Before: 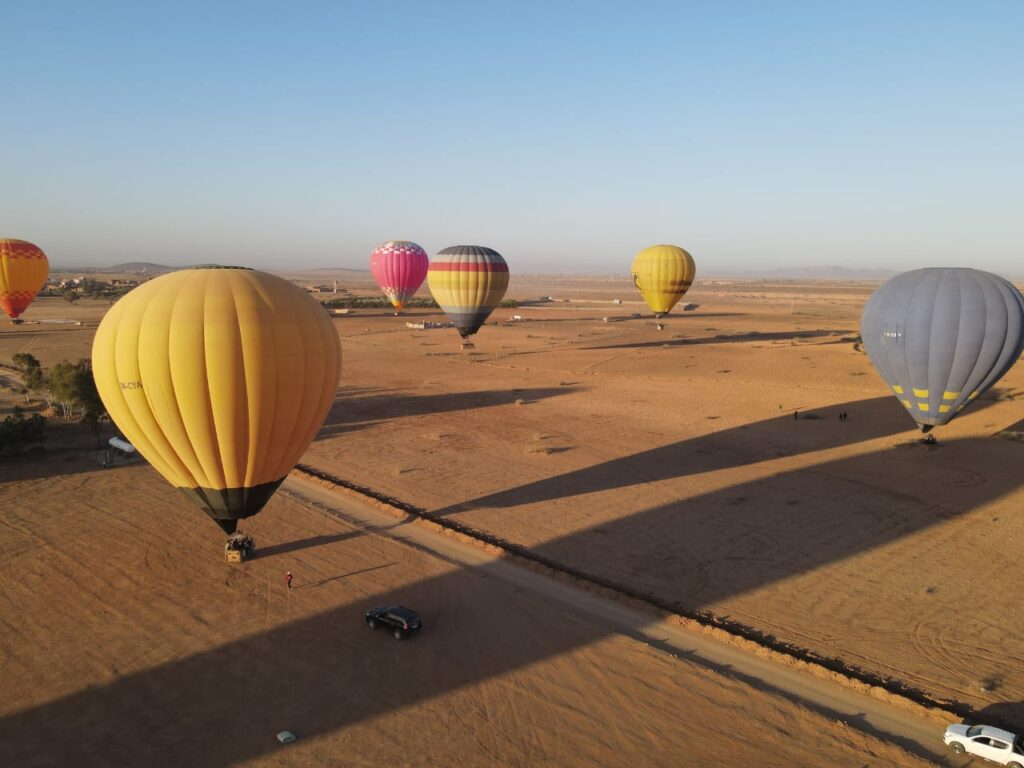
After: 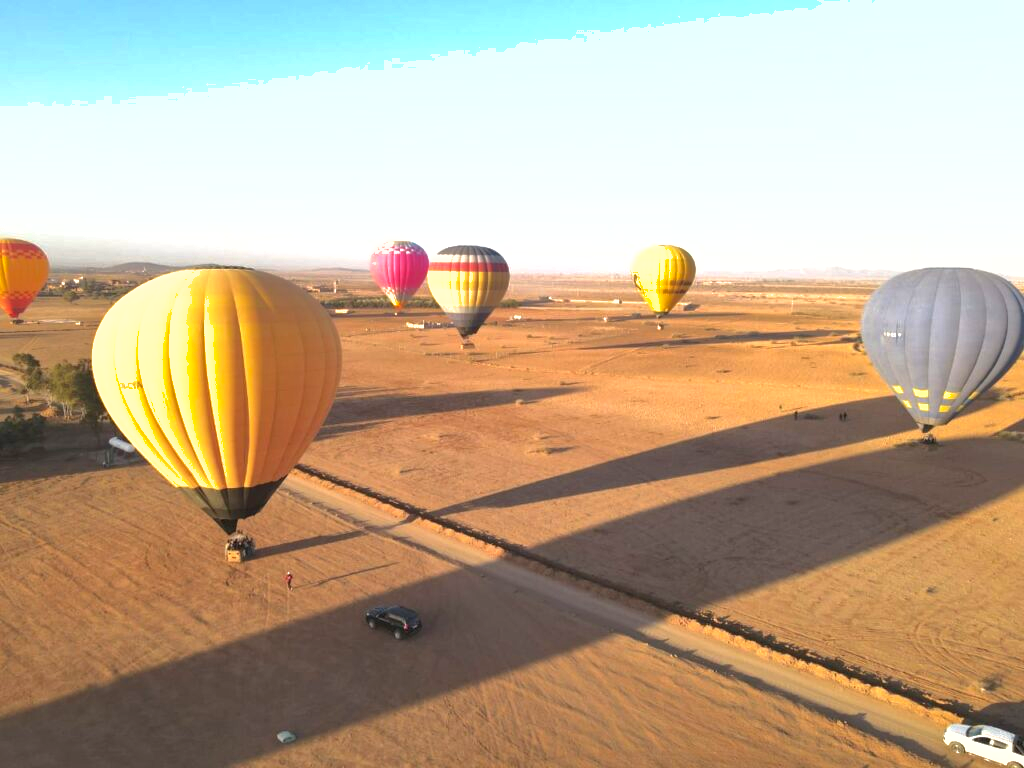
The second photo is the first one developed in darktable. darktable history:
shadows and highlights: on, module defaults
exposure: black level correction 0, exposure 1.2 EV, compensate exposure bias true, compensate highlight preservation false
